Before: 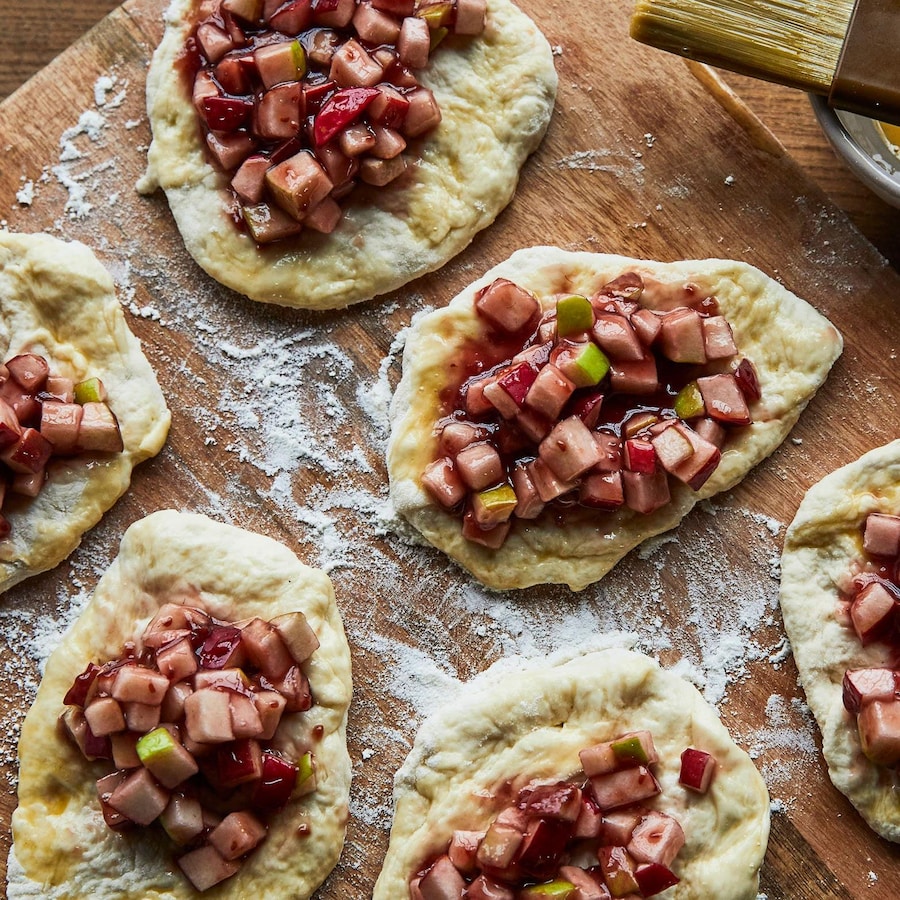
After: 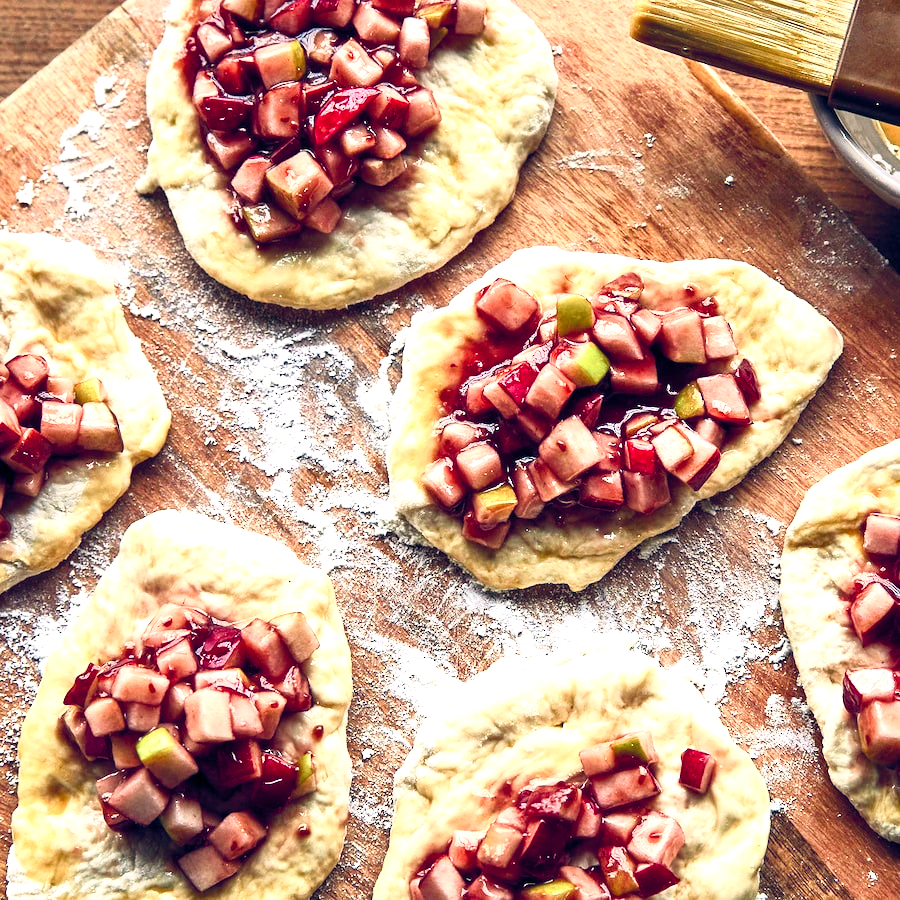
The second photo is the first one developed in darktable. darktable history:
contrast brightness saturation: contrast 0.2, brightness 0.16, saturation 0.22
color balance rgb: highlights gain › chroma 2.94%, highlights gain › hue 60.57°, global offset › chroma 0.25%, global offset › hue 256.52°, perceptual saturation grading › global saturation 20%, perceptual saturation grading › highlights -50%, perceptual saturation grading › shadows 30%, contrast 15%
exposure: black level correction 0, exposure 0.7 EV, compensate exposure bias true, compensate highlight preservation false
